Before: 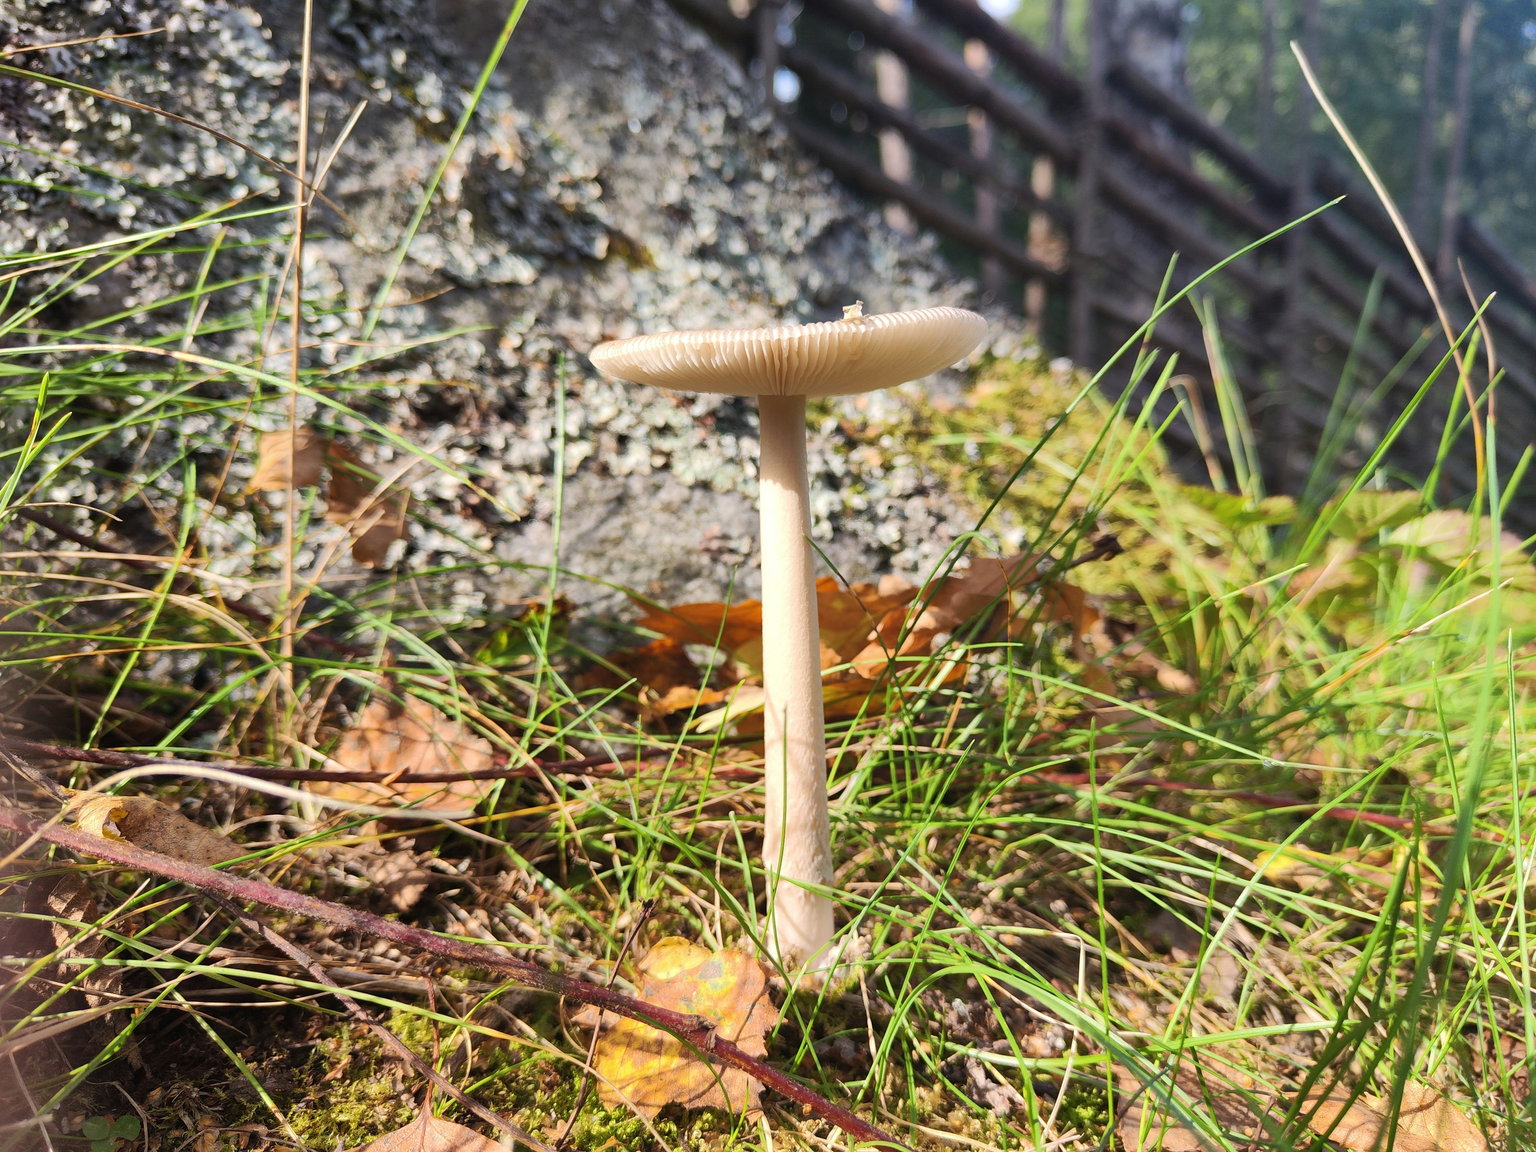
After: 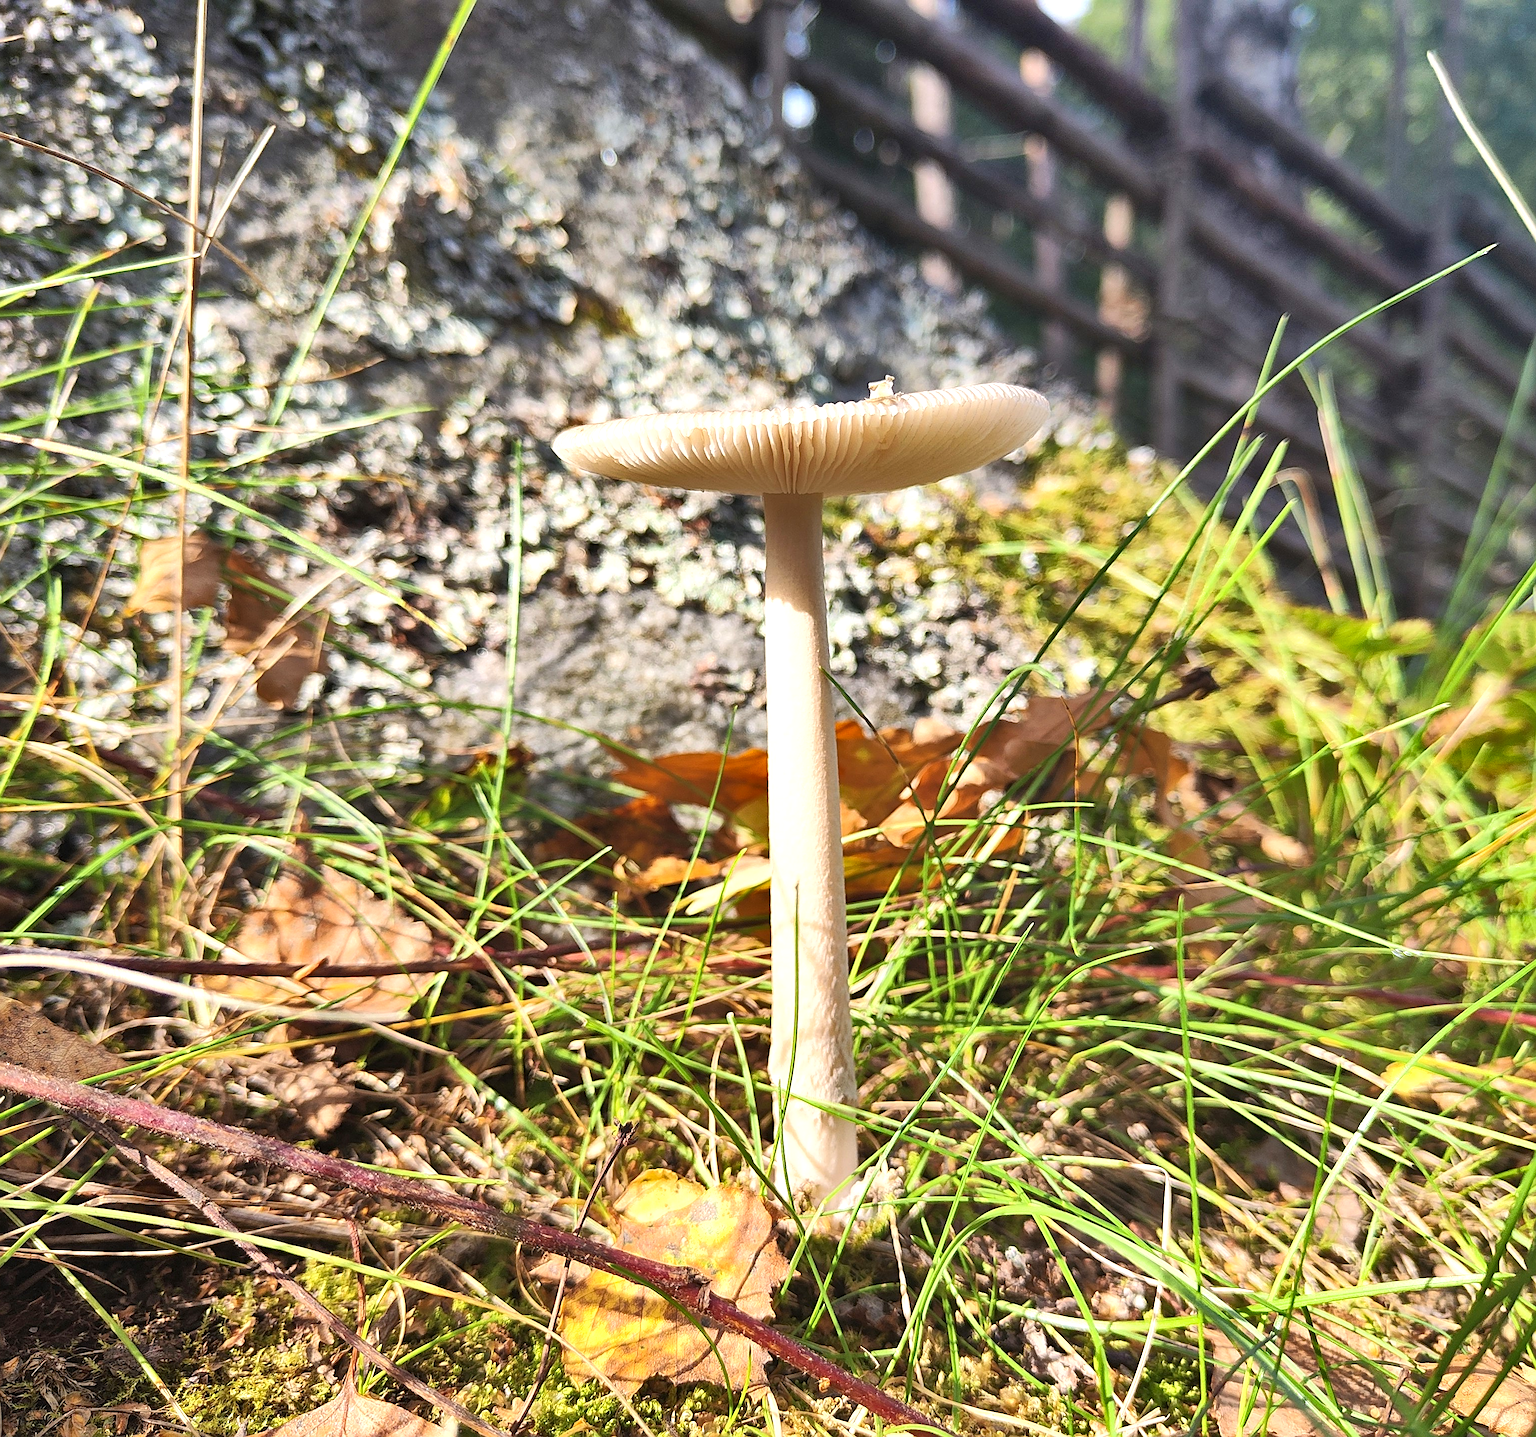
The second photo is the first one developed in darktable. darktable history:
crop and rotate: left 9.561%, right 10.286%
sharpen: radius 2.563, amount 0.642
exposure: black level correction 0, exposure 0.5 EV, compensate highlight preservation false
shadows and highlights: low approximation 0.01, soften with gaussian
